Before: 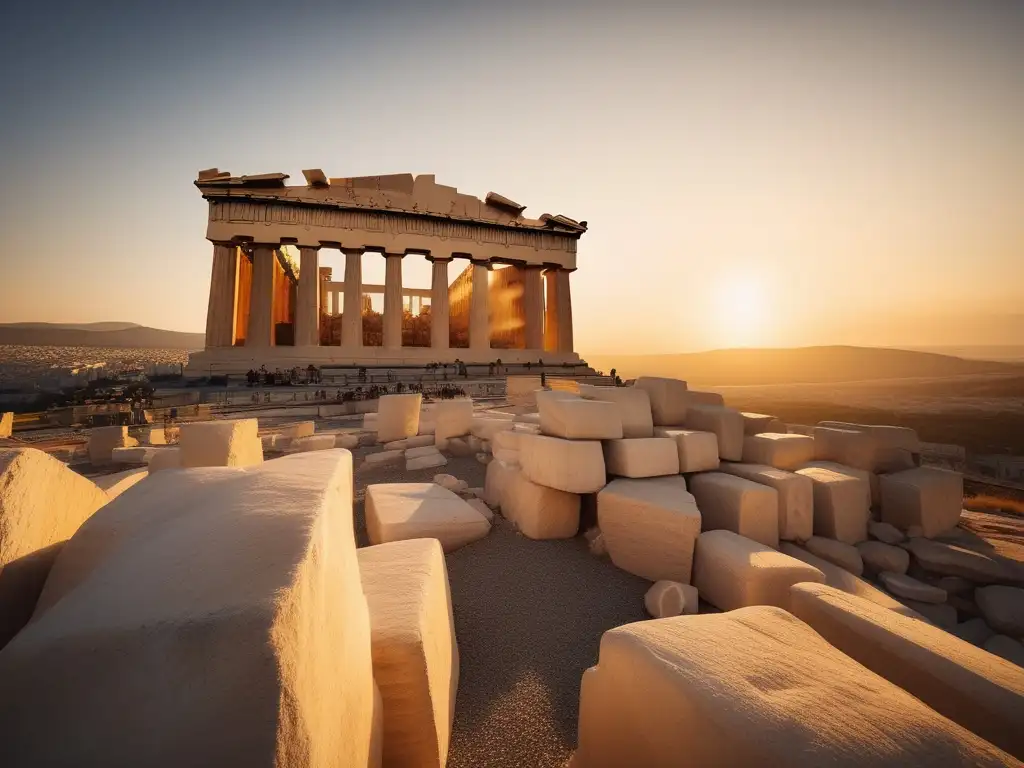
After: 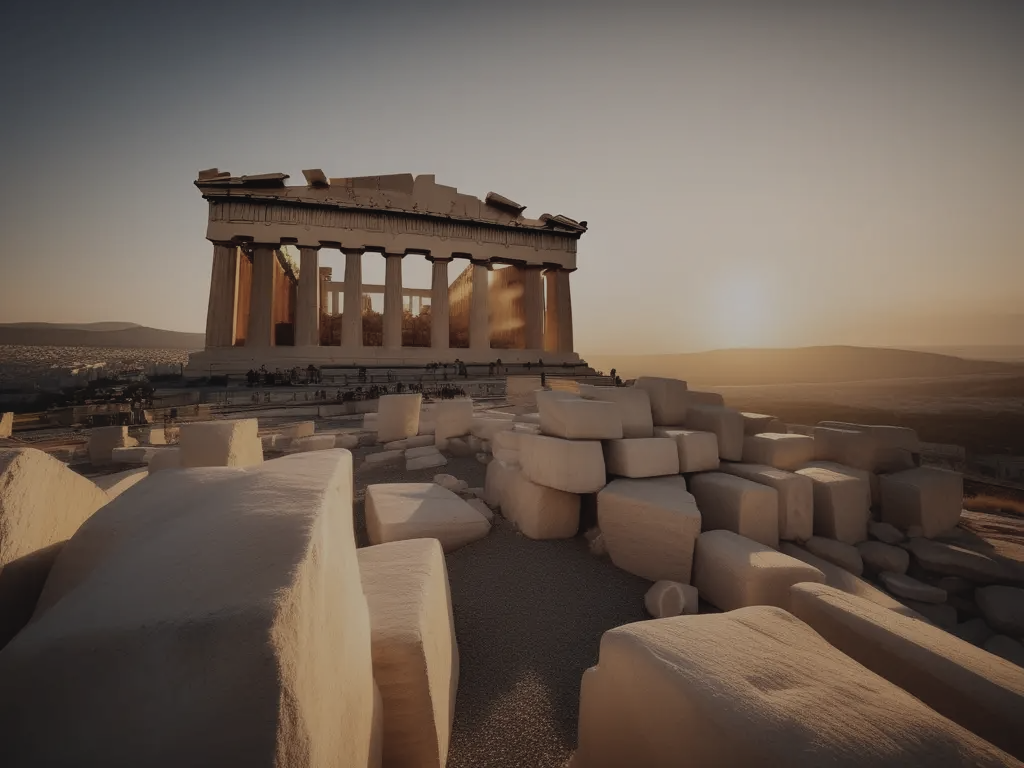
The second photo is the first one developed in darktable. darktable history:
exposure: exposure -0.942 EV, compensate exposure bias true, compensate highlight preservation false
contrast brightness saturation: contrast -0.059, saturation -0.393
